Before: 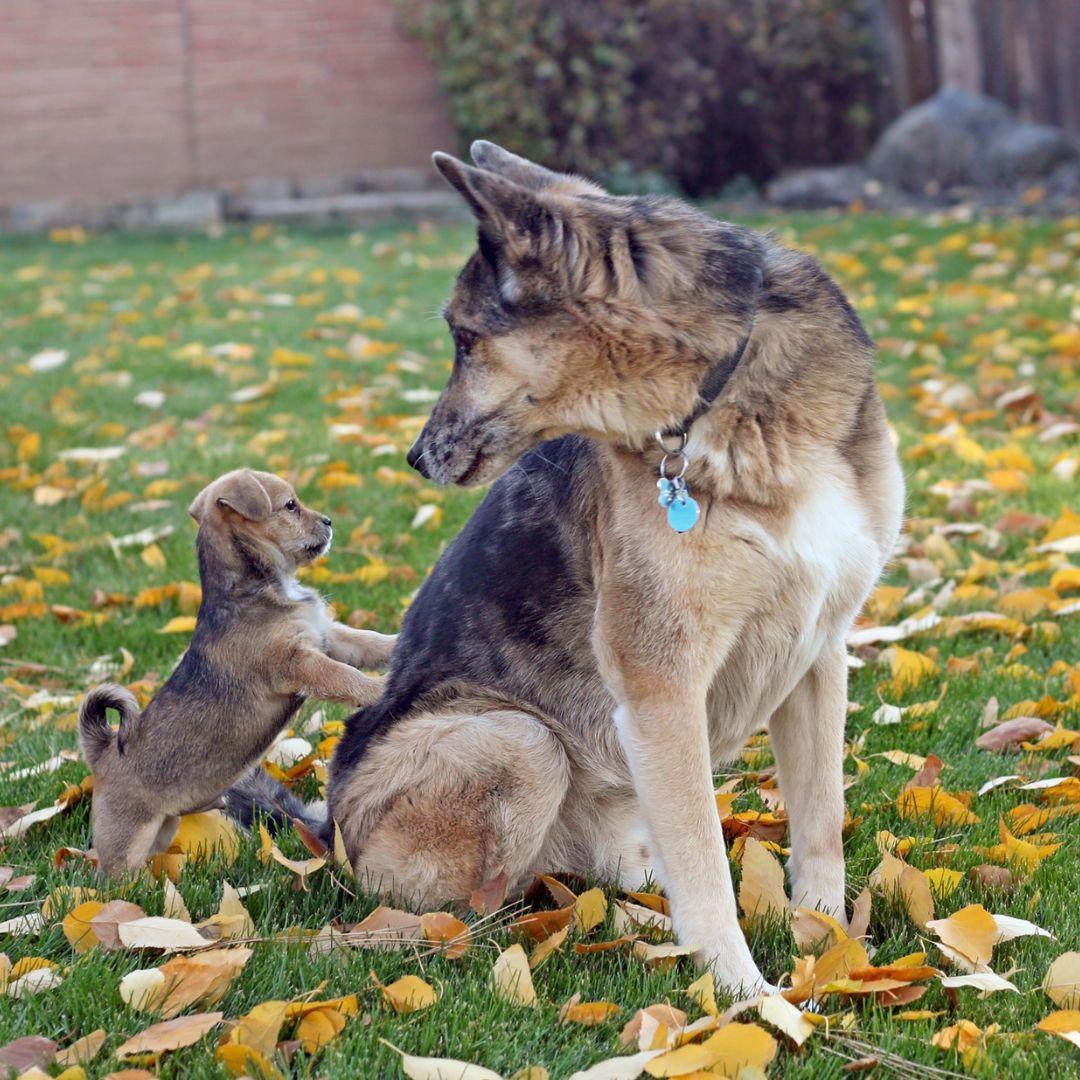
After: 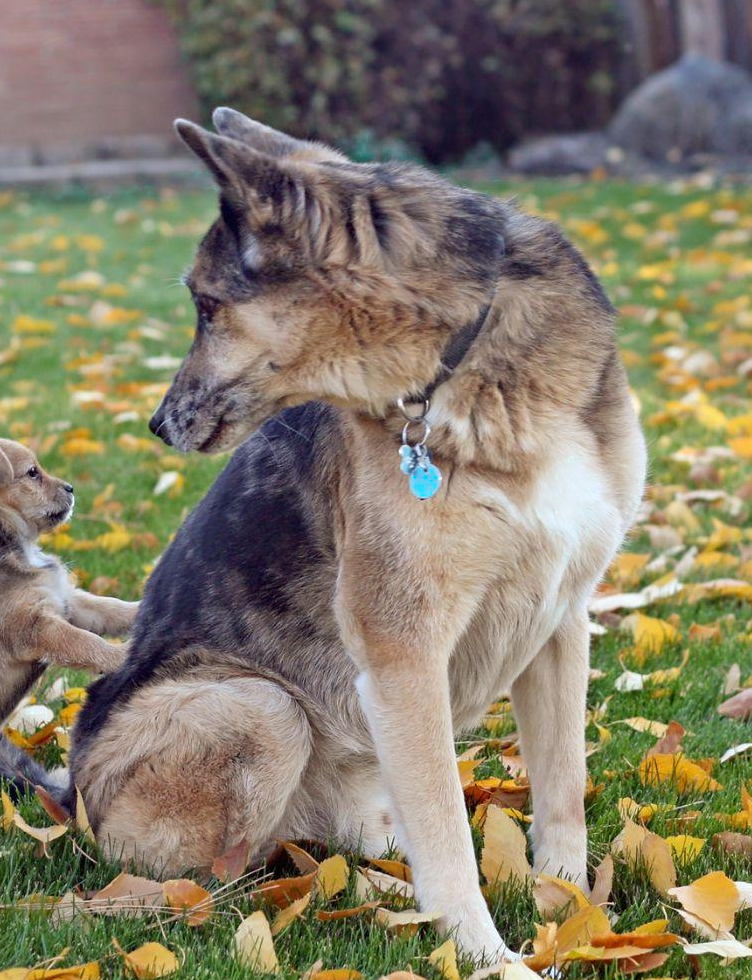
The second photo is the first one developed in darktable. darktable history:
color zones: curves: ch0 [(0.25, 0.5) (0.423, 0.5) (0.443, 0.5) (0.521, 0.756) (0.568, 0.5) (0.576, 0.5) (0.75, 0.5)]; ch1 [(0.25, 0.5) (0.423, 0.5) (0.443, 0.5) (0.539, 0.873) (0.624, 0.565) (0.631, 0.5) (0.75, 0.5)]
crop and rotate: left 23.944%, top 3.141%, right 6.424%, bottom 6.109%
